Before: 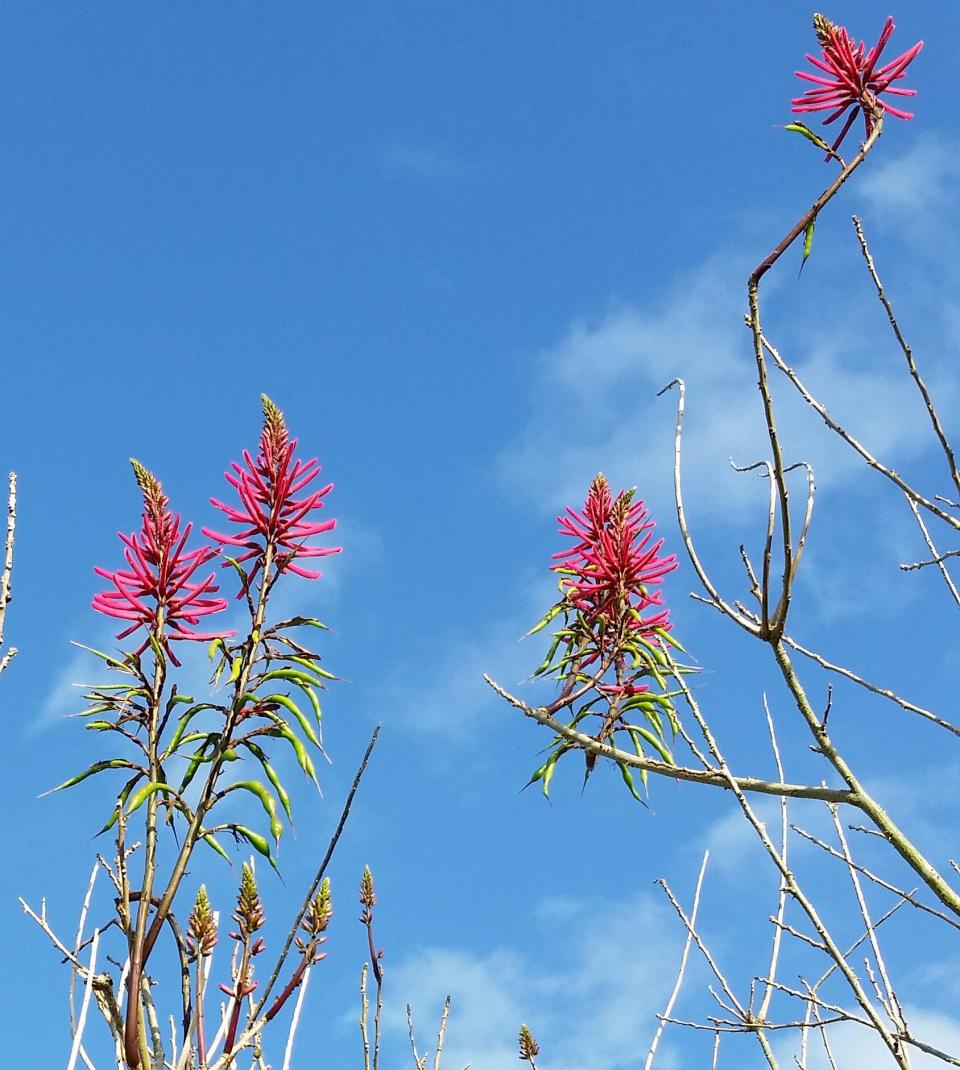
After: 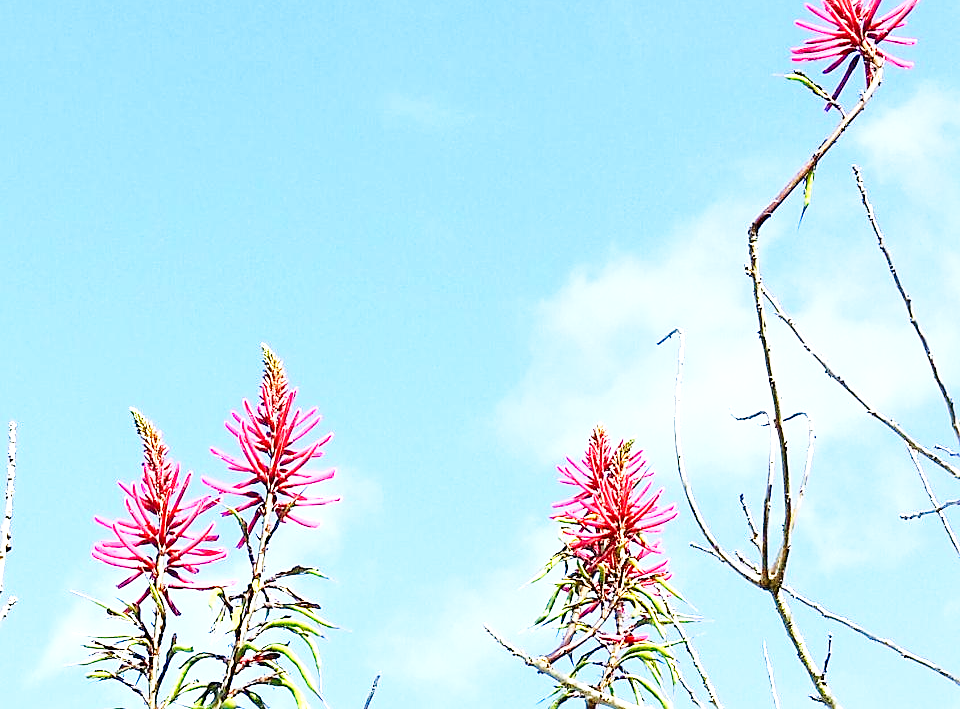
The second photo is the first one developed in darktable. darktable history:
crop and rotate: top 4.86%, bottom 28.801%
exposure: black level correction 0, exposure 1.196 EV, compensate exposure bias true, compensate highlight preservation false
base curve: curves: ch0 [(0, 0) (0.028, 0.03) (0.121, 0.232) (0.46, 0.748) (0.859, 0.968) (1, 1)], preserve colors none
sharpen: on, module defaults
